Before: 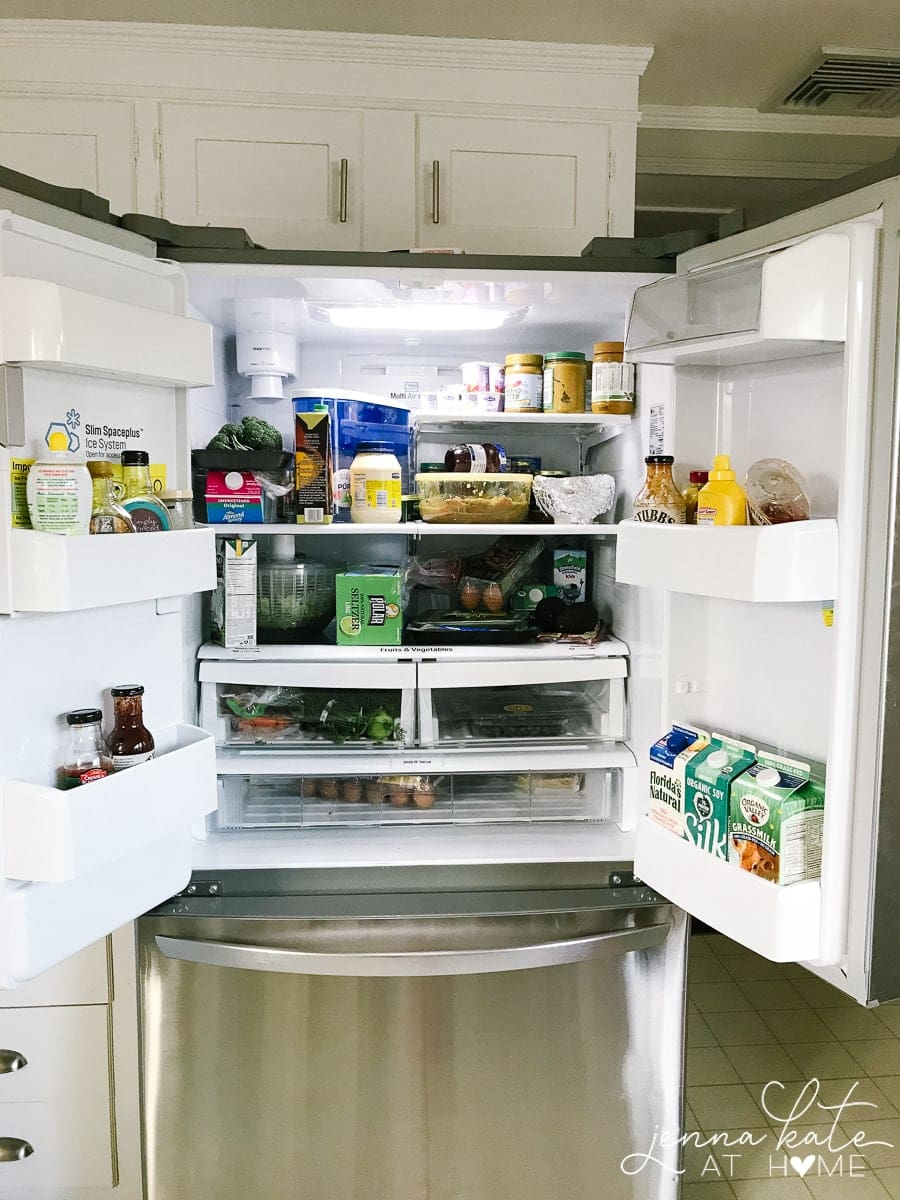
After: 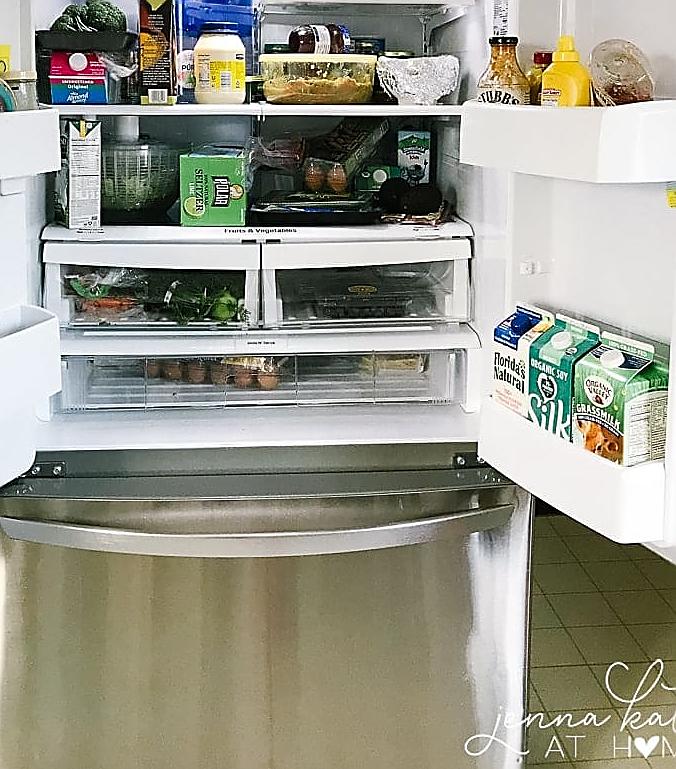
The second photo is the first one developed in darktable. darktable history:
sharpen: radius 1.401, amount 1.234, threshold 0.798
crop and rotate: left 17.348%, top 34.934%, right 7.465%, bottom 0.935%
